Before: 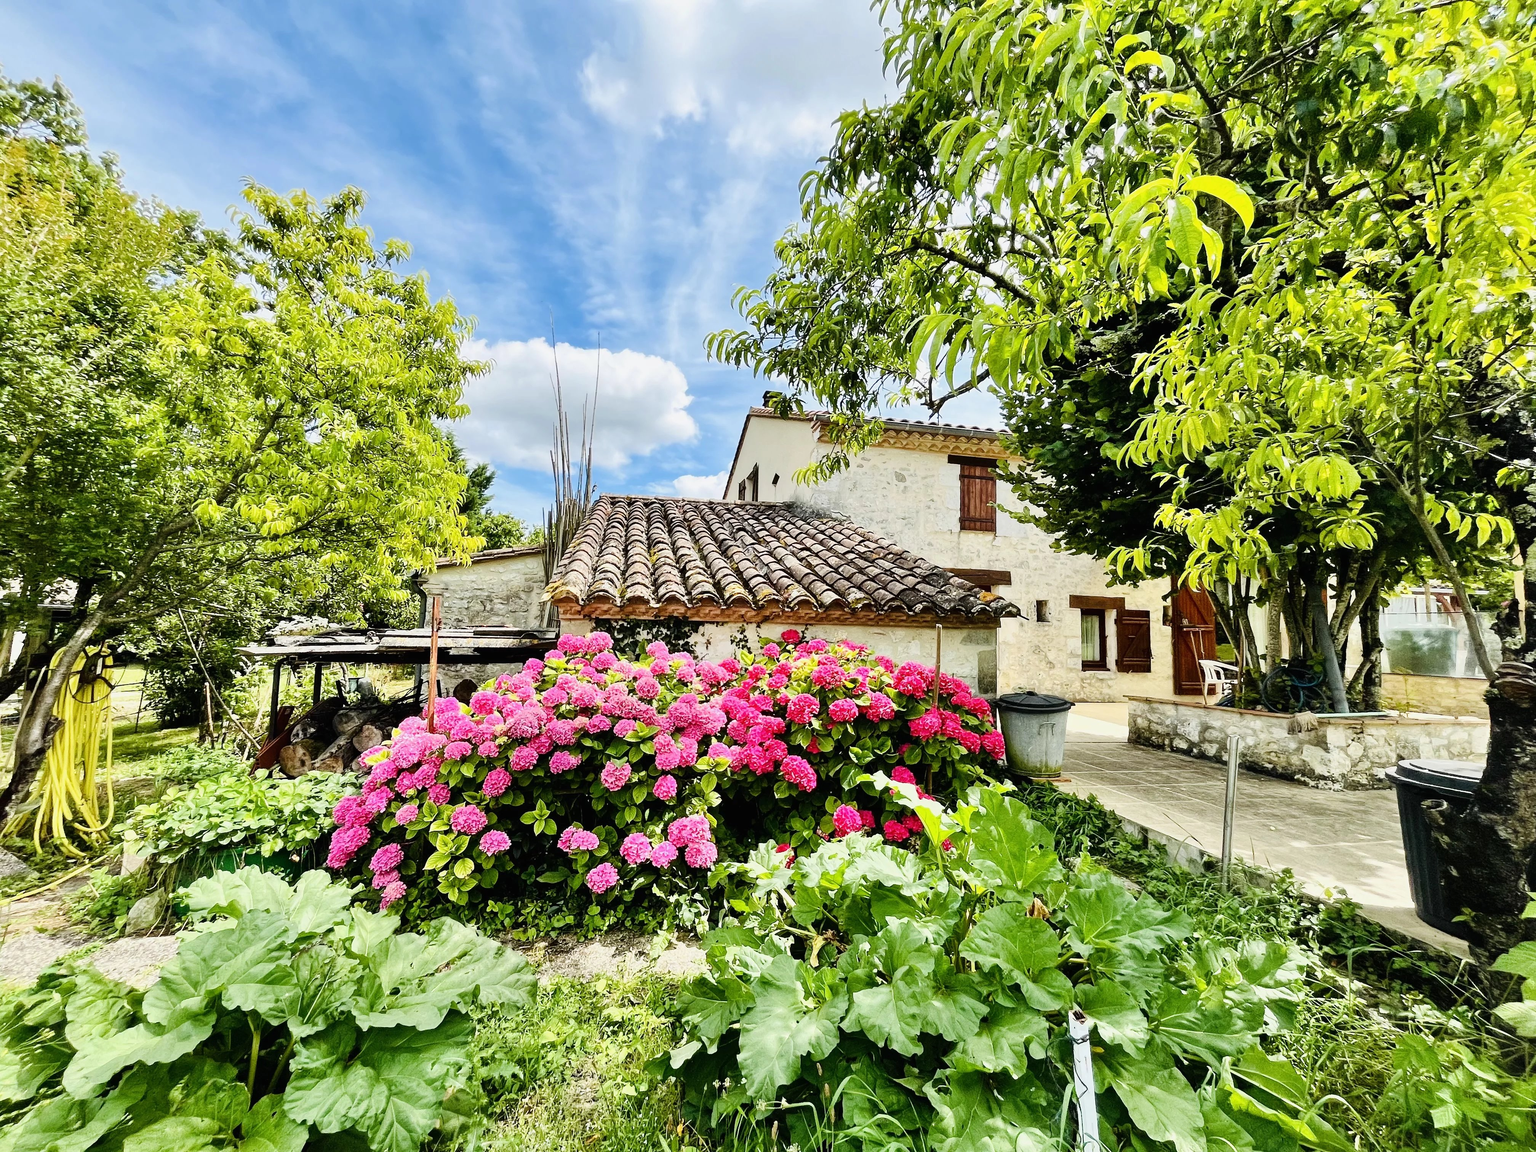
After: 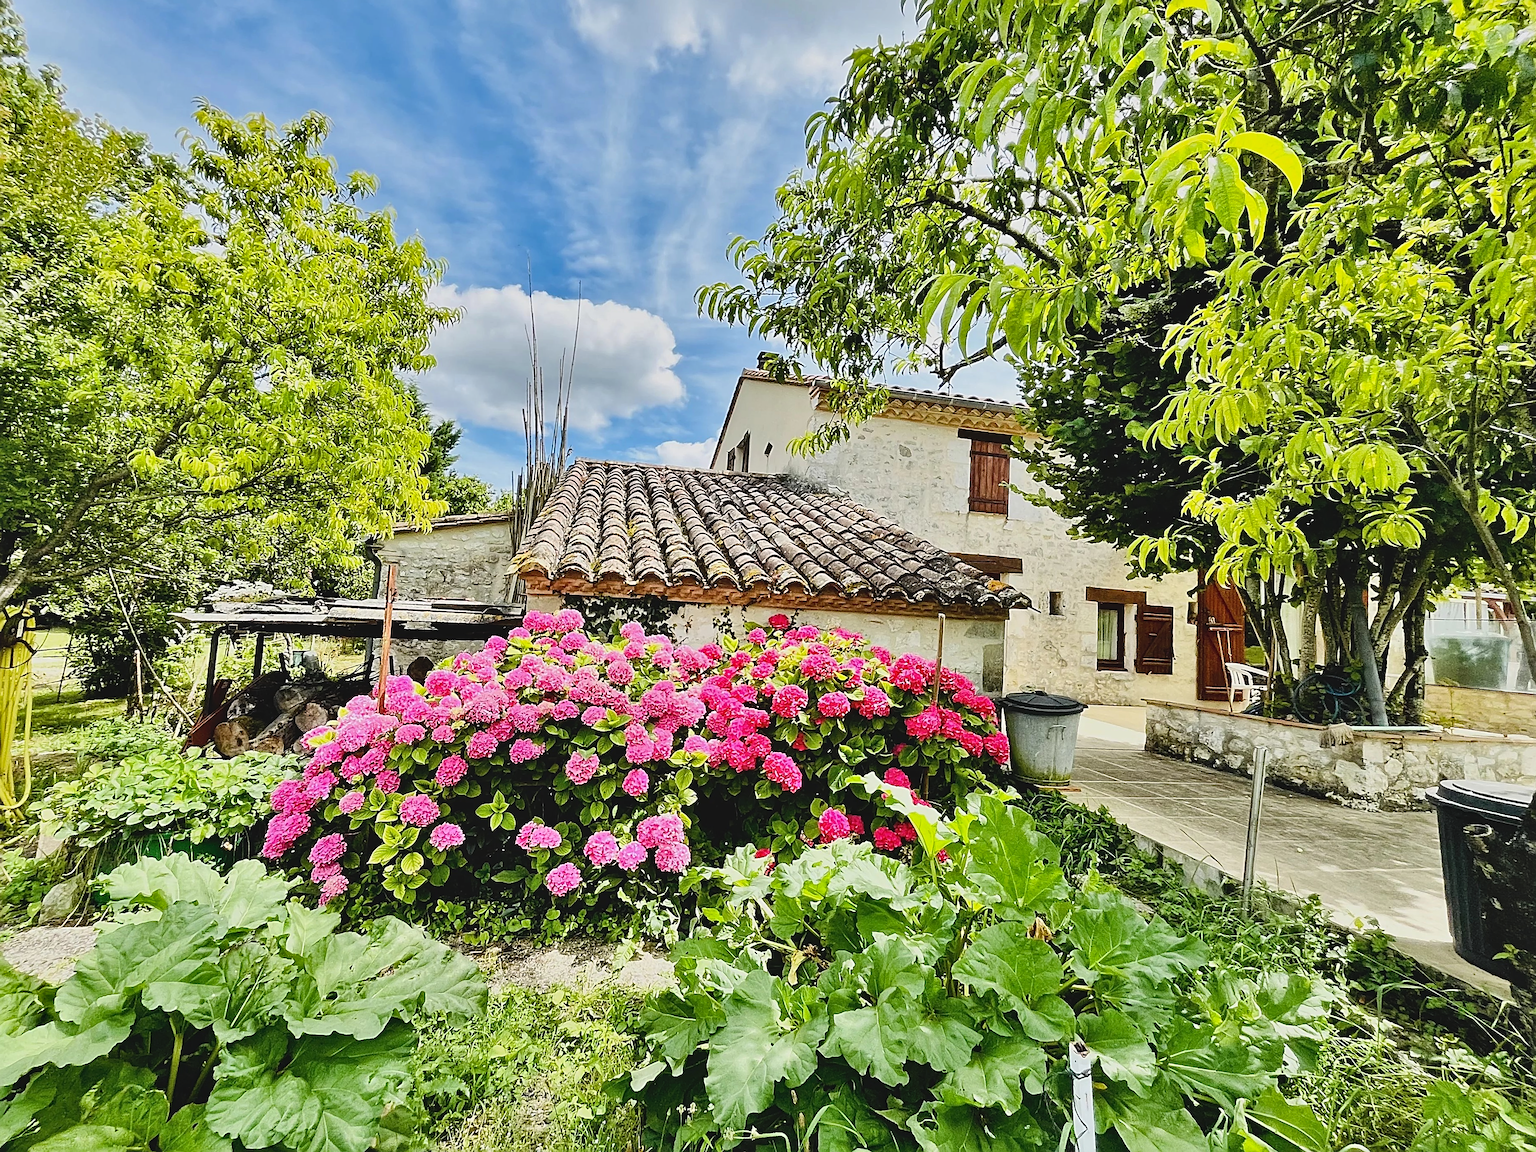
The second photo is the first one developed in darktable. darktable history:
crop and rotate: angle -1.96°, left 3.097%, top 4.154%, right 1.586%, bottom 0.529%
sharpen: radius 2.817, amount 0.715
contrast brightness saturation: contrast -0.11
shadows and highlights: low approximation 0.01, soften with gaussian
